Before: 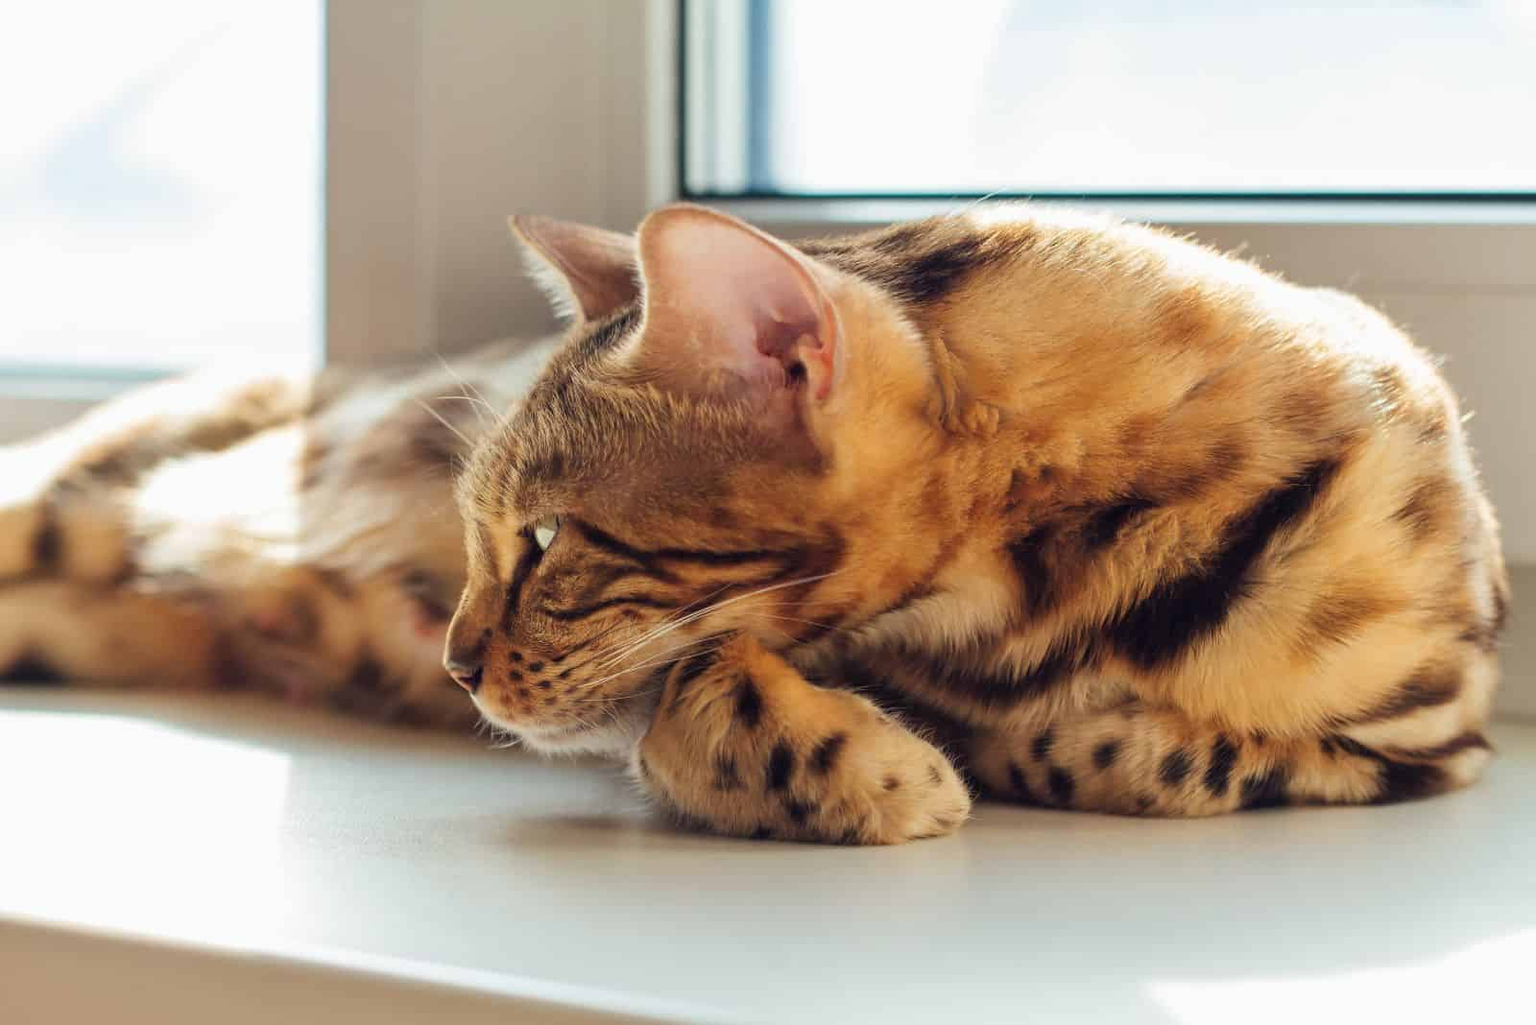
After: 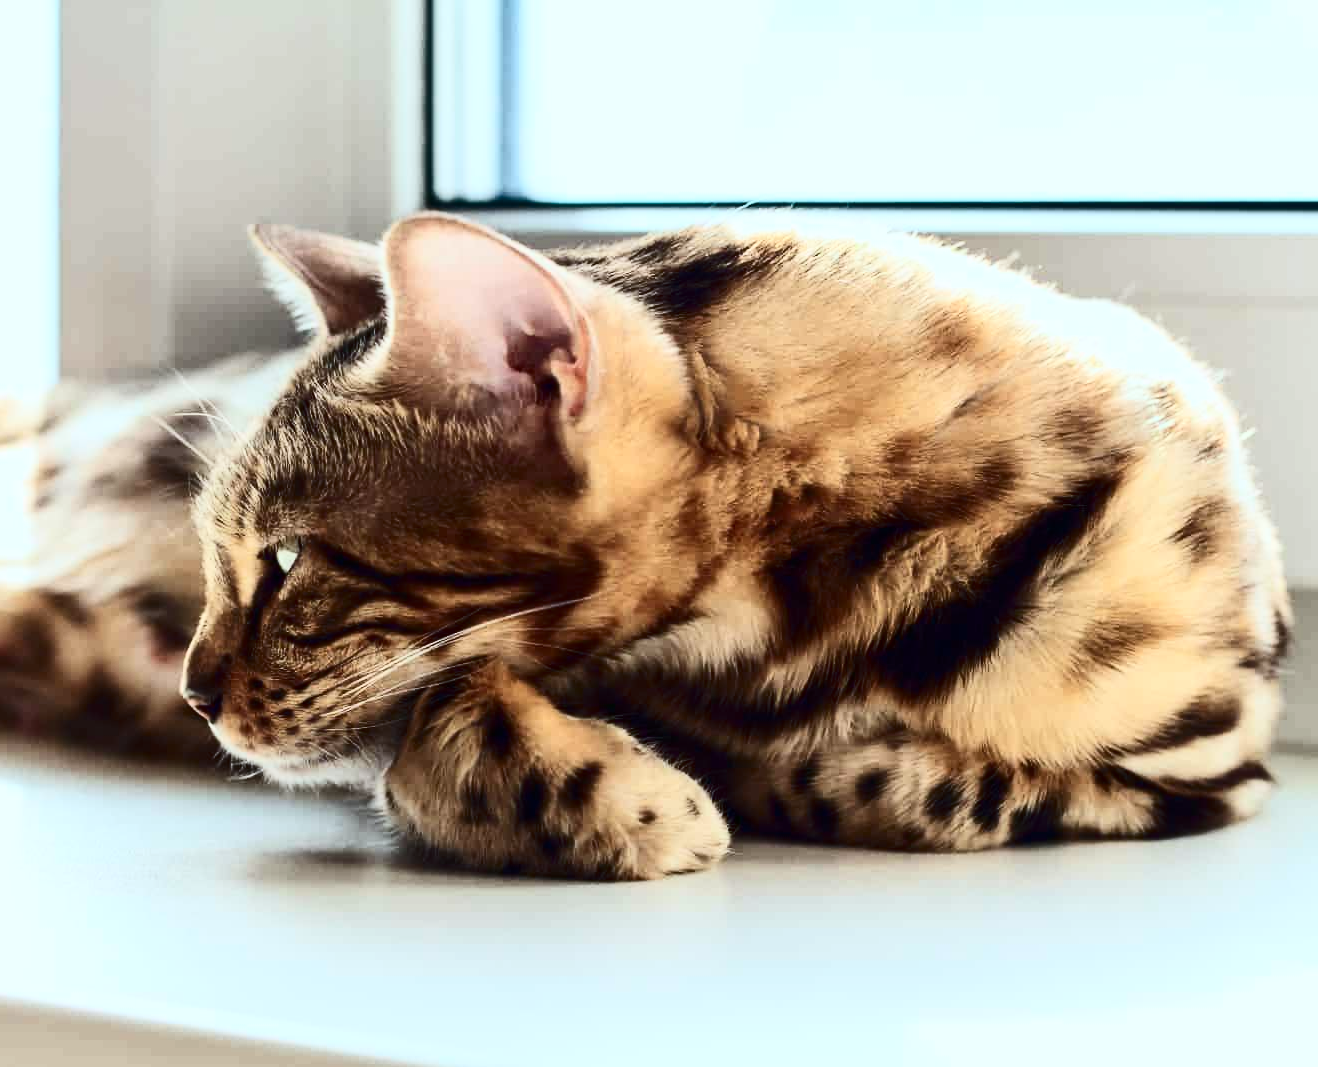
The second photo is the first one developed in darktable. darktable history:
color calibration: illuminant Planckian (black body), x 0.368, y 0.361, temperature 4275.92 K
crop: left 17.582%, bottom 0.031%
contrast brightness saturation: contrast 0.5, saturation -0.1
